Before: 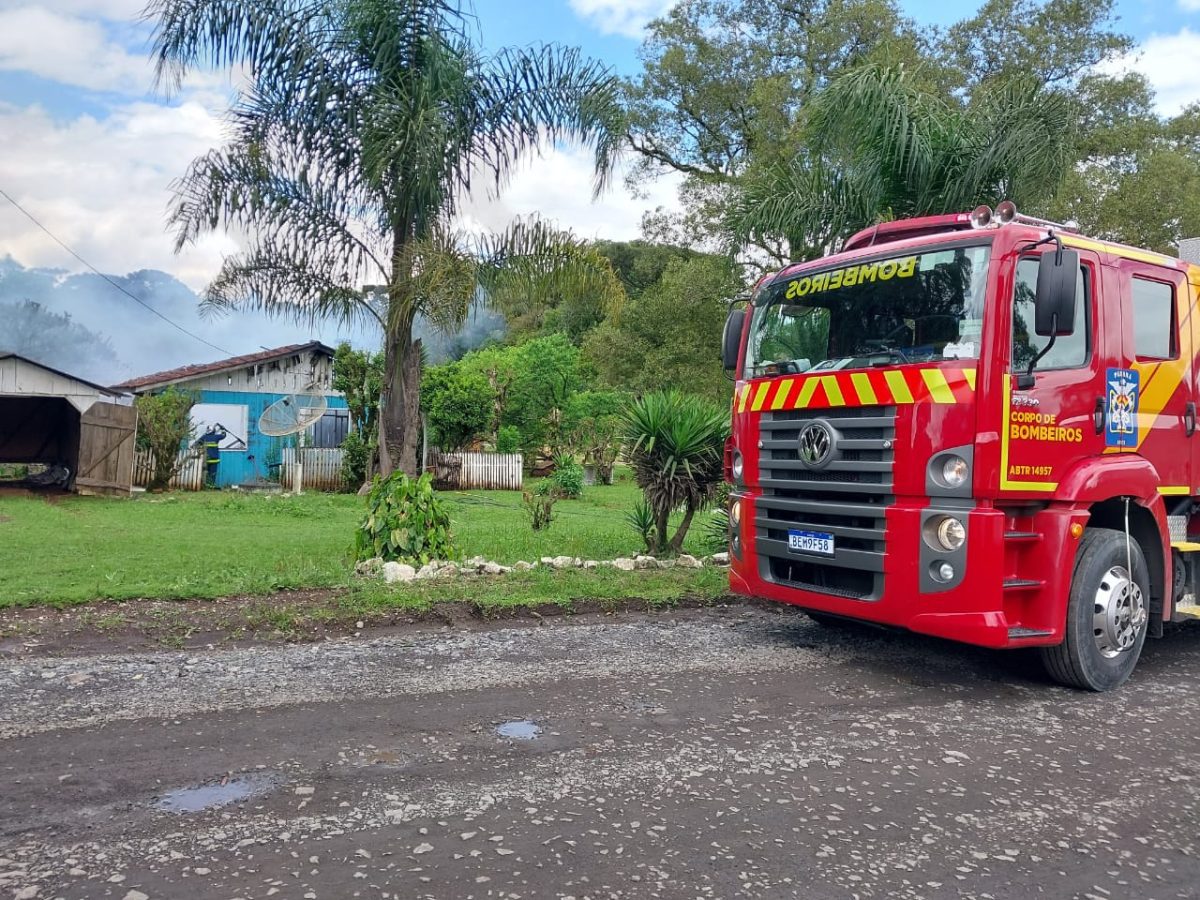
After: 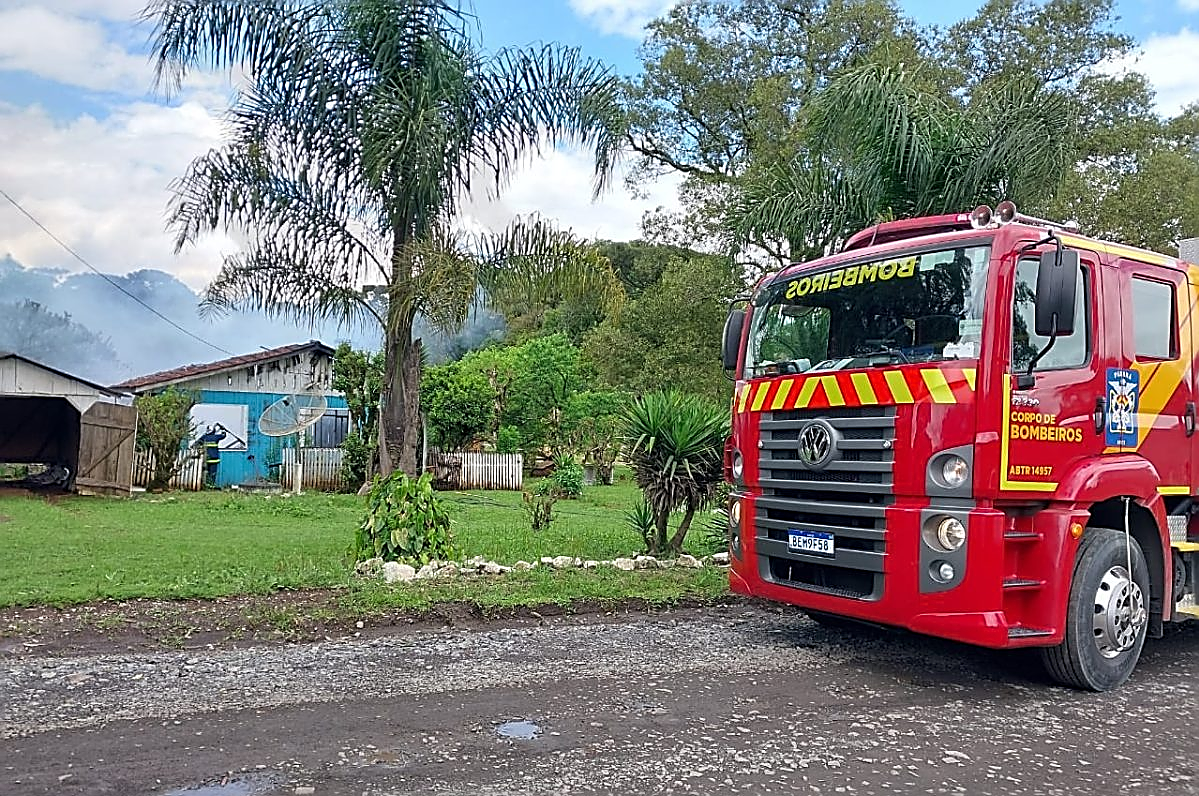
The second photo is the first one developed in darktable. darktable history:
sharpen: radius 1.685, amount 1.294
crop and rotate: top 0%, bottom 11.49%
